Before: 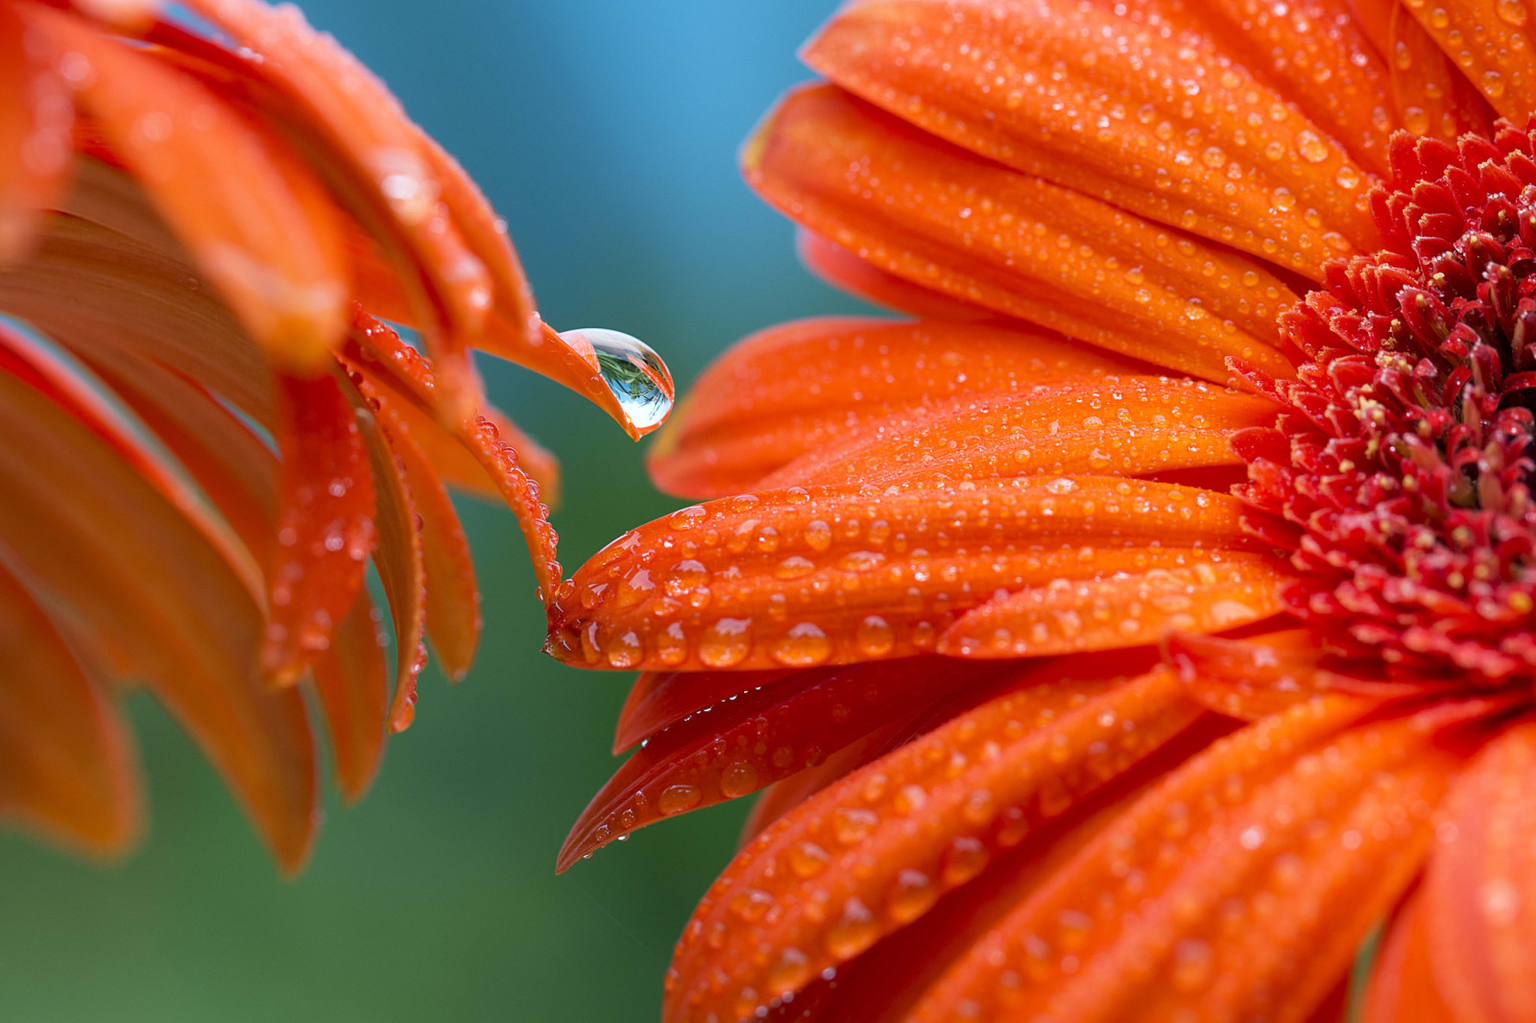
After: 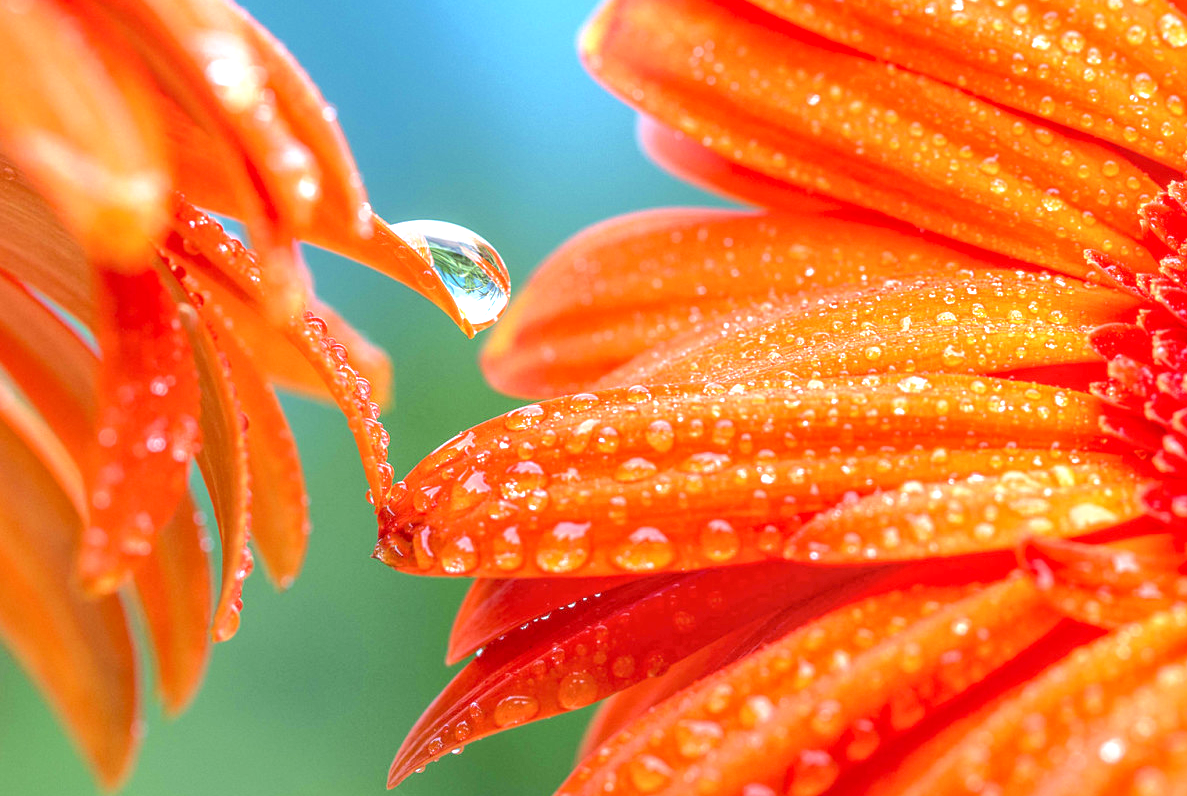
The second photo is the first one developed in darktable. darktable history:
local contrast: highlights 67%, shadows 34%, detail 167%, midtone range 0.2
exposure: black level correction 0, exposure 0.701 EV, compensate highlight preservation false
crop and rotate: left 12.047%, top 11.446%, right 13.728%, bottom 13.858%
tone equalizer: -8 EV 1.03 EV, -7 EV 1.02 EV, -6 EV 1 EV, -5 EV 1.01 EV, -4 EV 1.03 EV, -3 EV 0.746 EV, -2 EV 0.5 EV, -1 EV 0.274 EV, edges refinement/feathering 500, mask exposure compensation -1.57 EV, preserve details no
